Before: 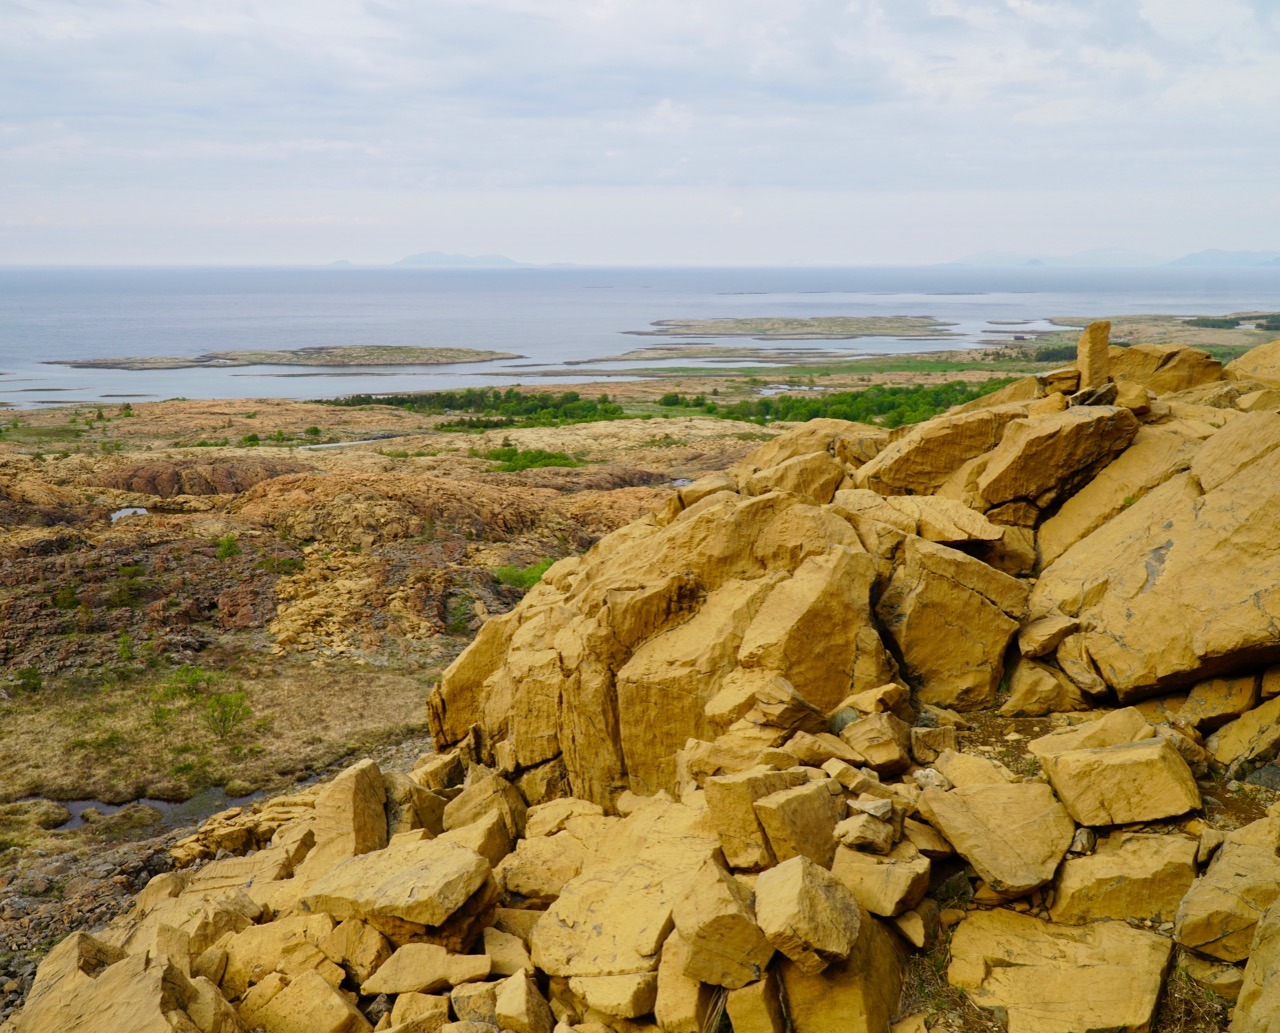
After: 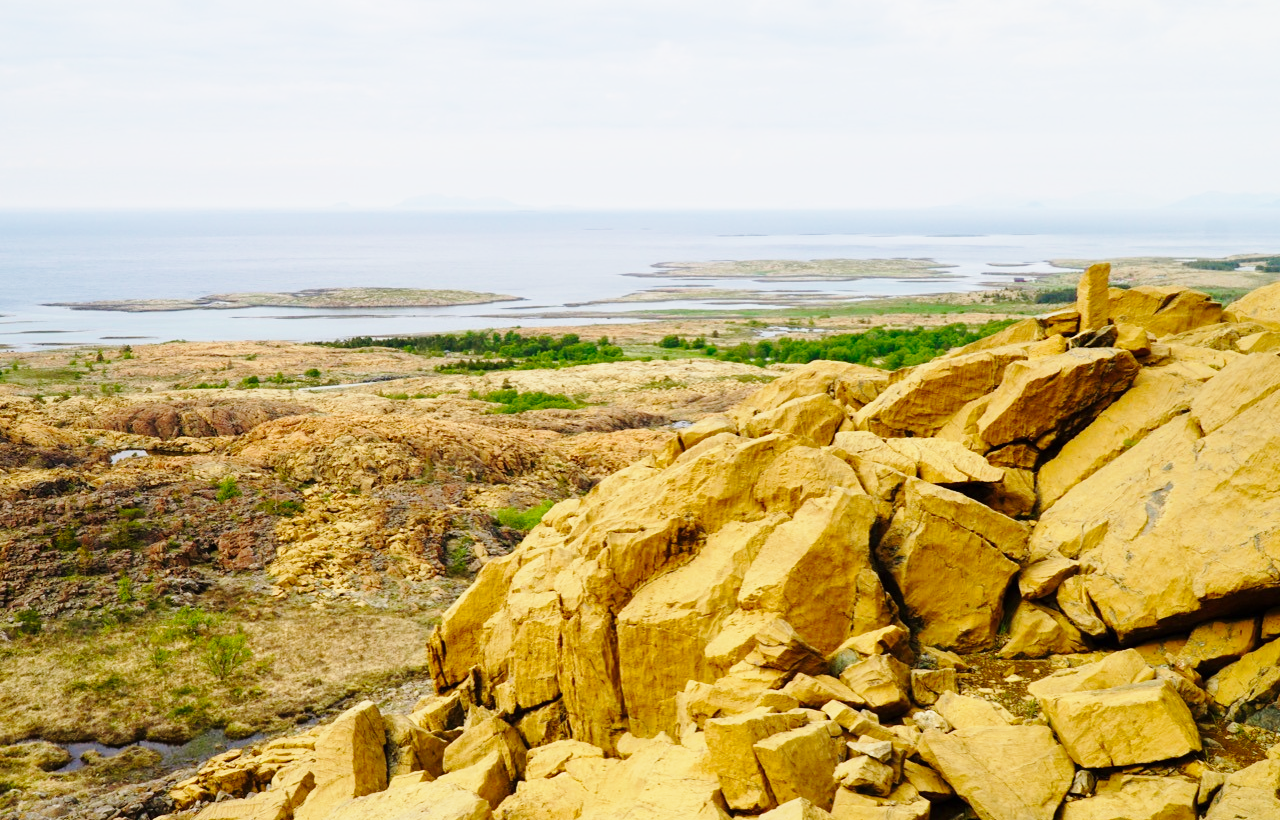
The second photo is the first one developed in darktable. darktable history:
base curve: curves: ch0 [(0, 0) (0.028, 0.03) (0.121, 0.232) (0.46, 0.748) (0.859, 0.968) (1, 1)], preserve colors none
crop and rotate: top 5.667%, bottom 14.937%
